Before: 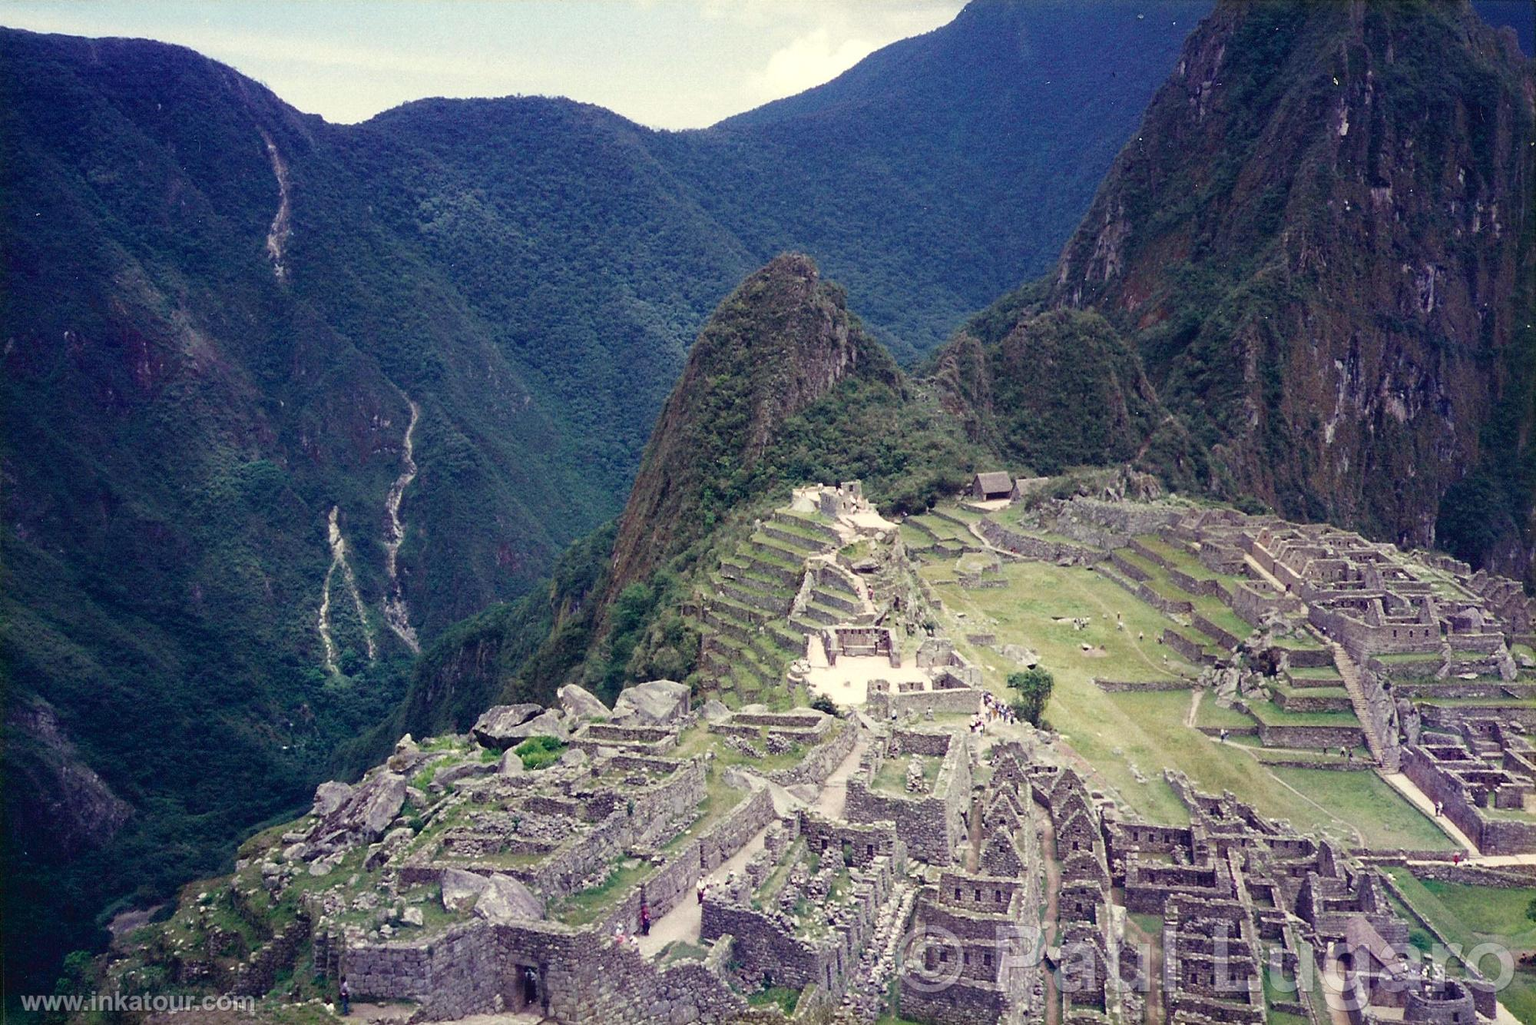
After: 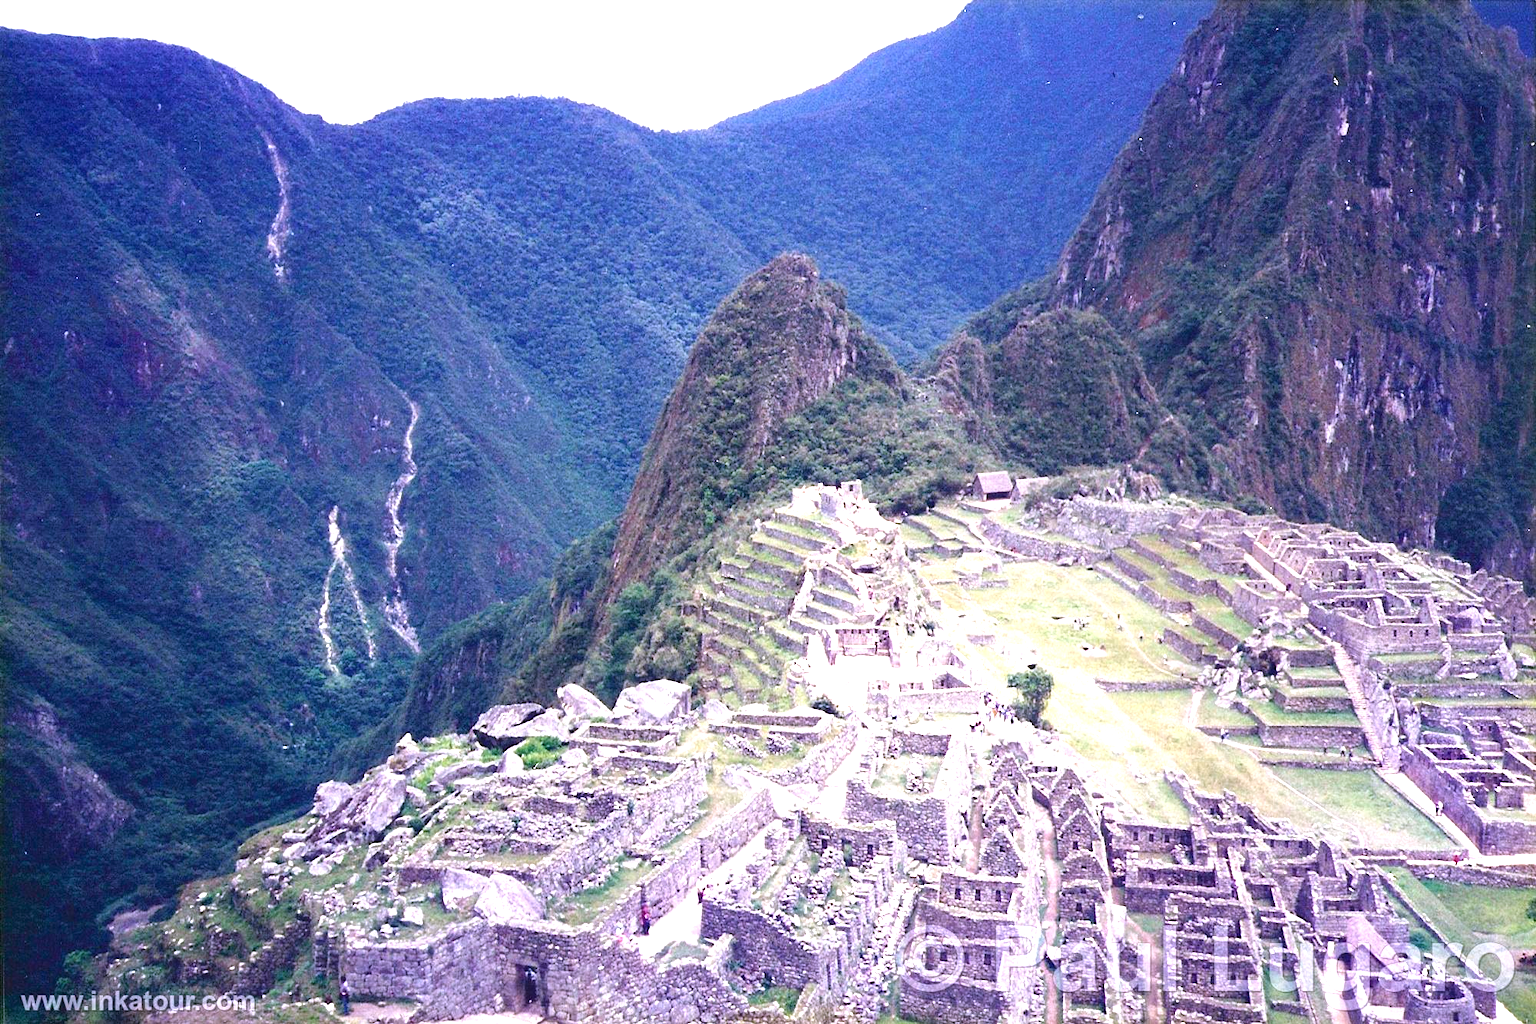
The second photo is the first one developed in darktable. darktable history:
exposure: black level correction 0, exposure 1.2 EV, compensate exposure bias true, compensate highlight preservation false
white balance: red 1.042, blue 1.17
